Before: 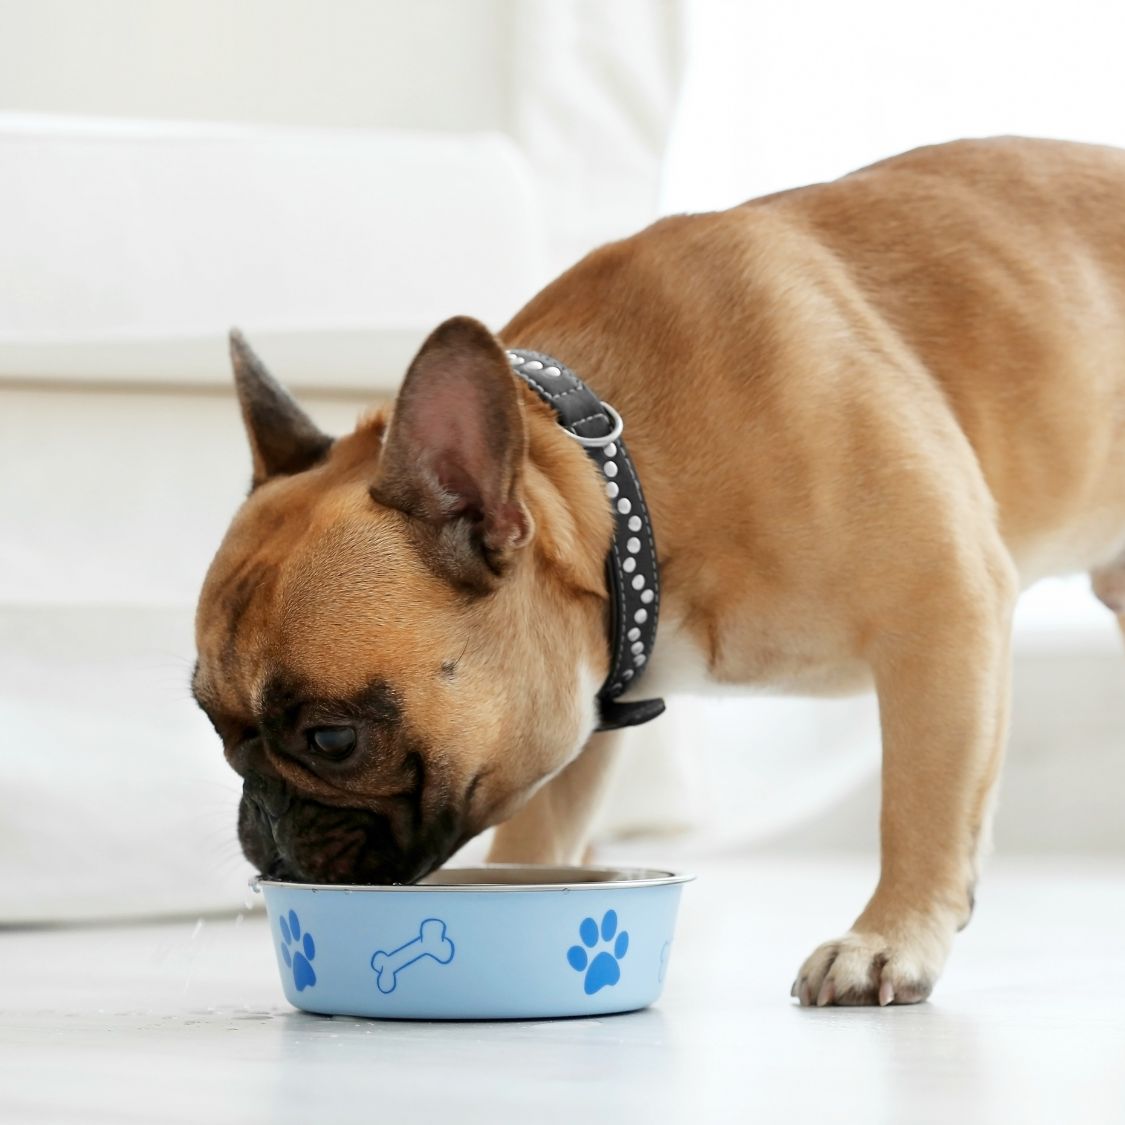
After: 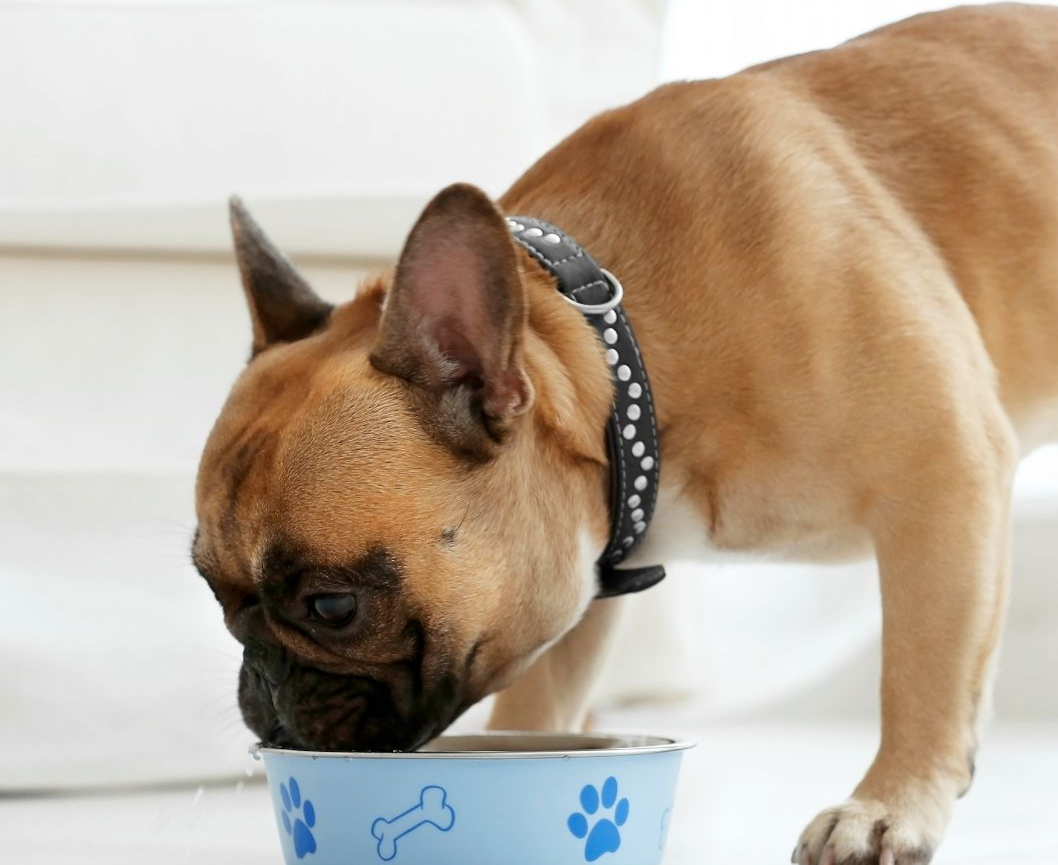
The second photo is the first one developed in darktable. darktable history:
crop and rotate: angle 0.054°, top 11.869%, right 5.812%, bottom 11.135%
